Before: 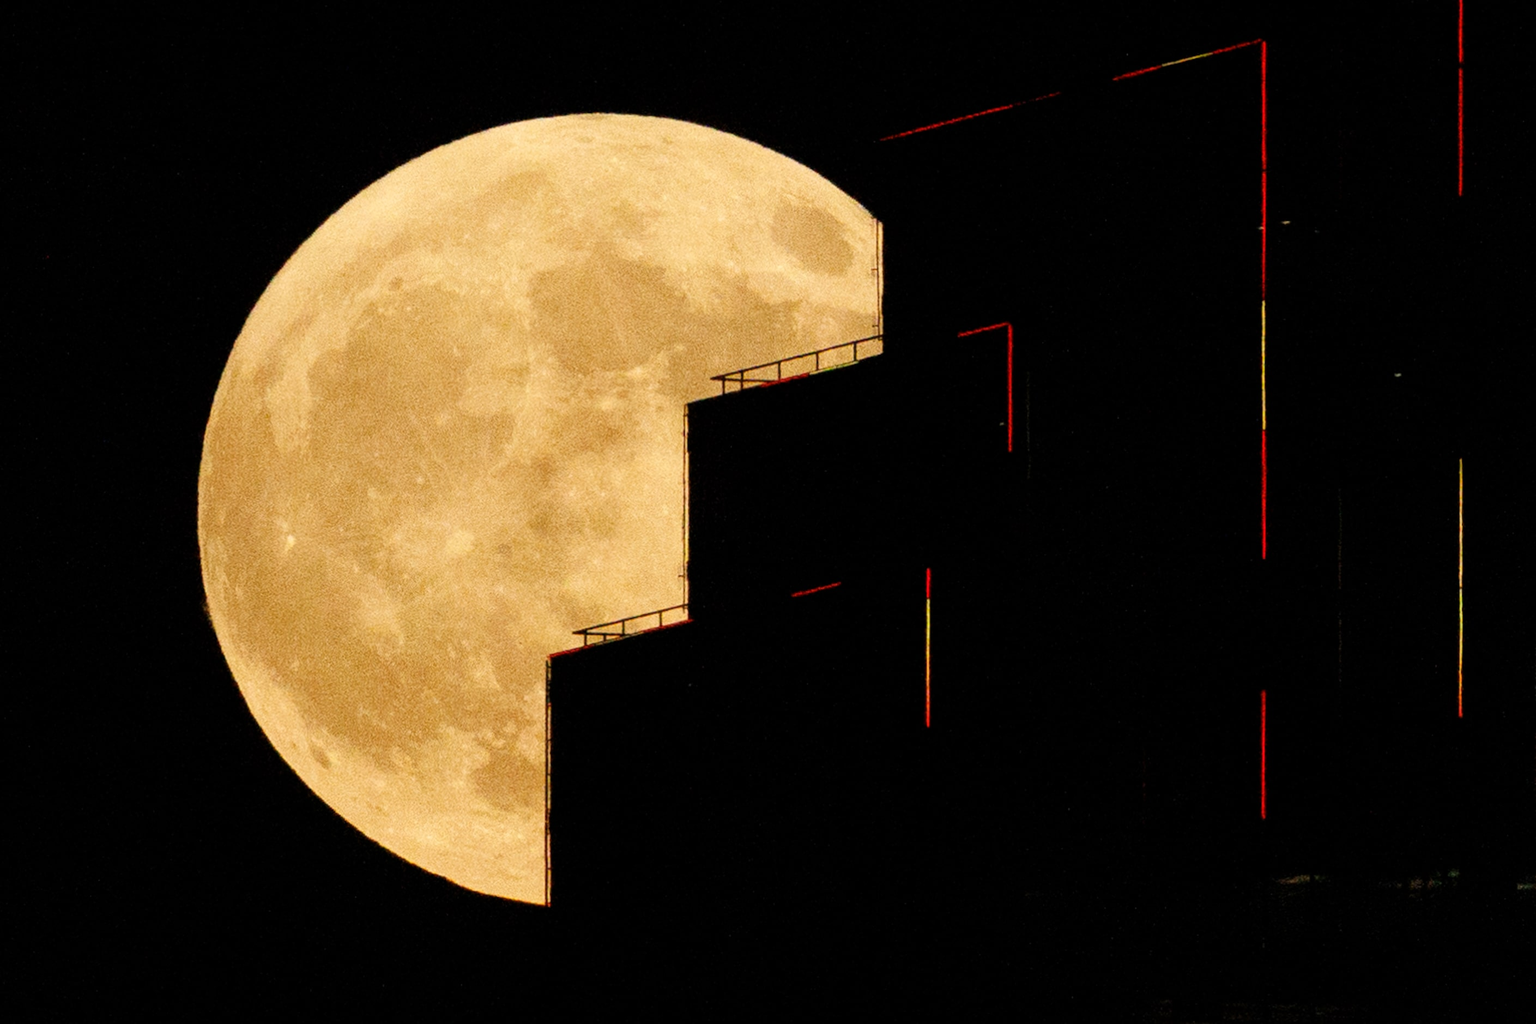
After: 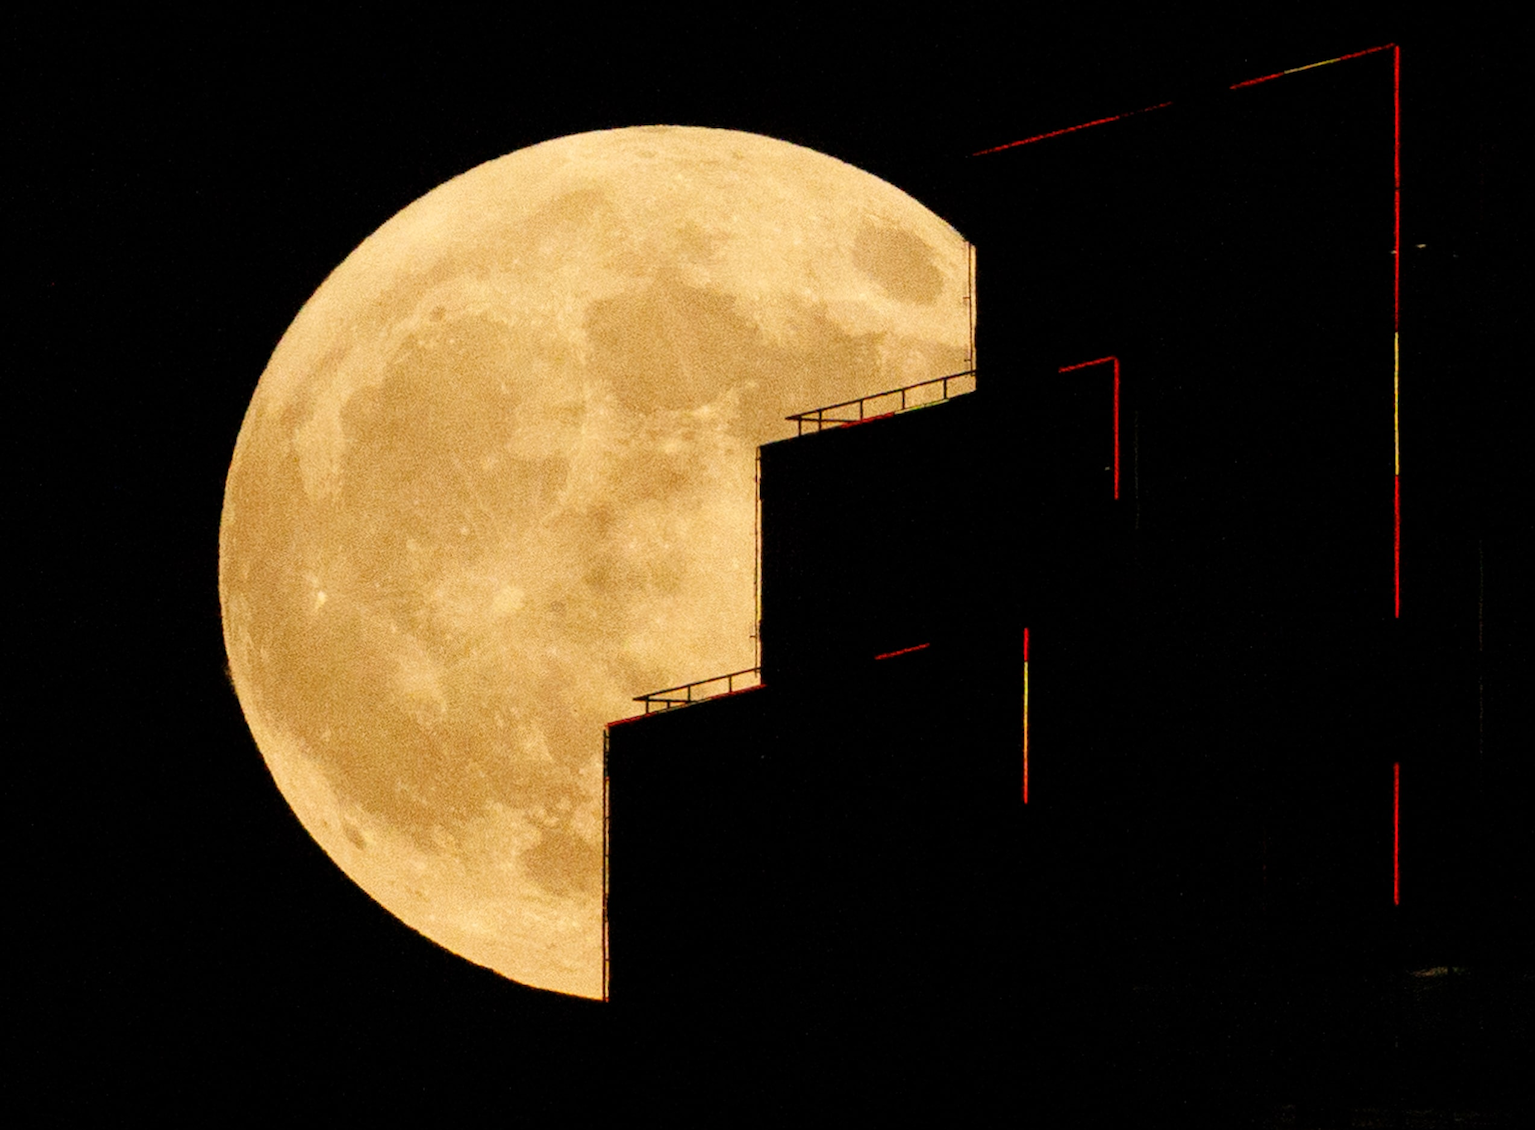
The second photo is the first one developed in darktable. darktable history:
crop: right 9.485%, bottom 0.05%
